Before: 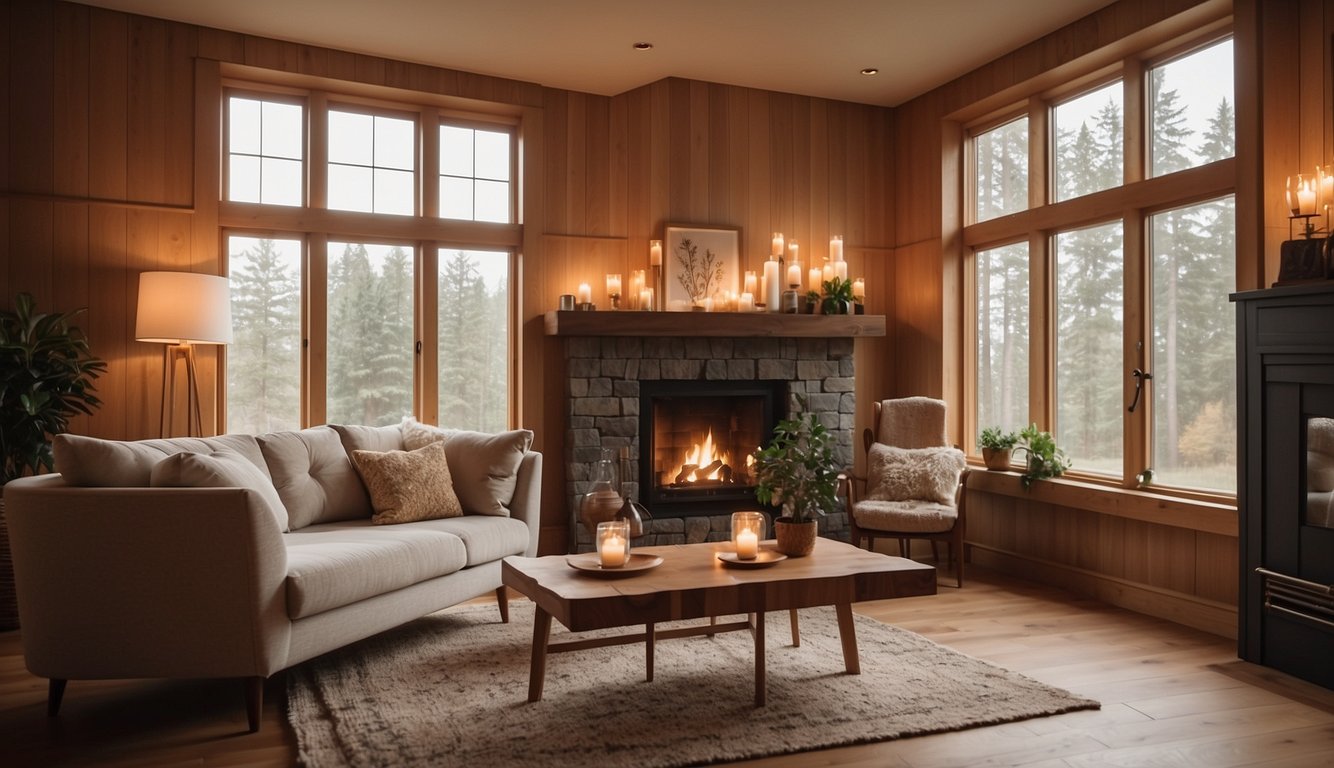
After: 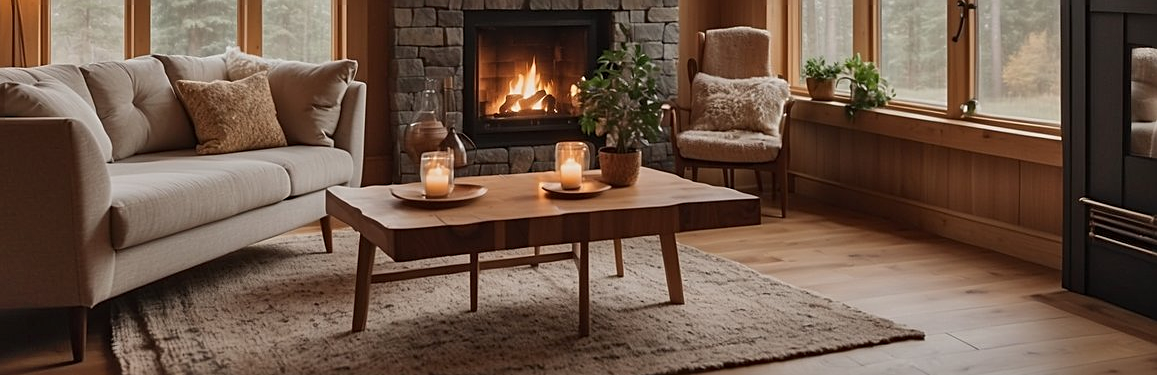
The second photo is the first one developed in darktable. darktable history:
shadows and highlights: shadows 78.84, white point adjustment -8.9, highlights -61.46, soften with gaussian
sharpen: on, module defaults
crop and rotate: left 13.264%, top 48.261%, bottom 2.873%
